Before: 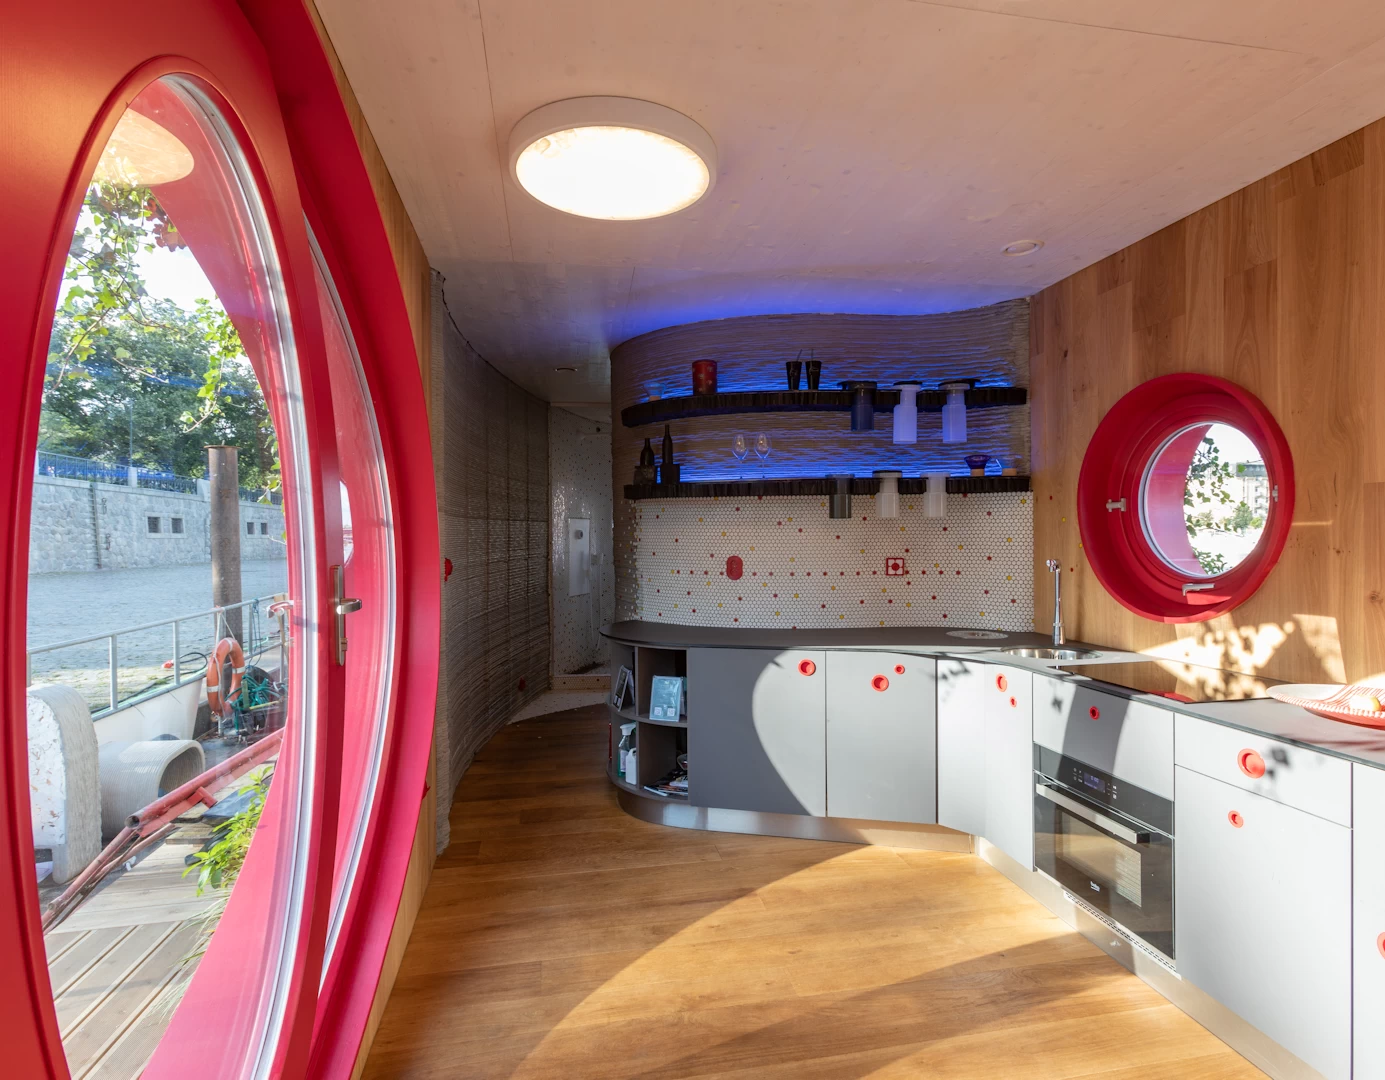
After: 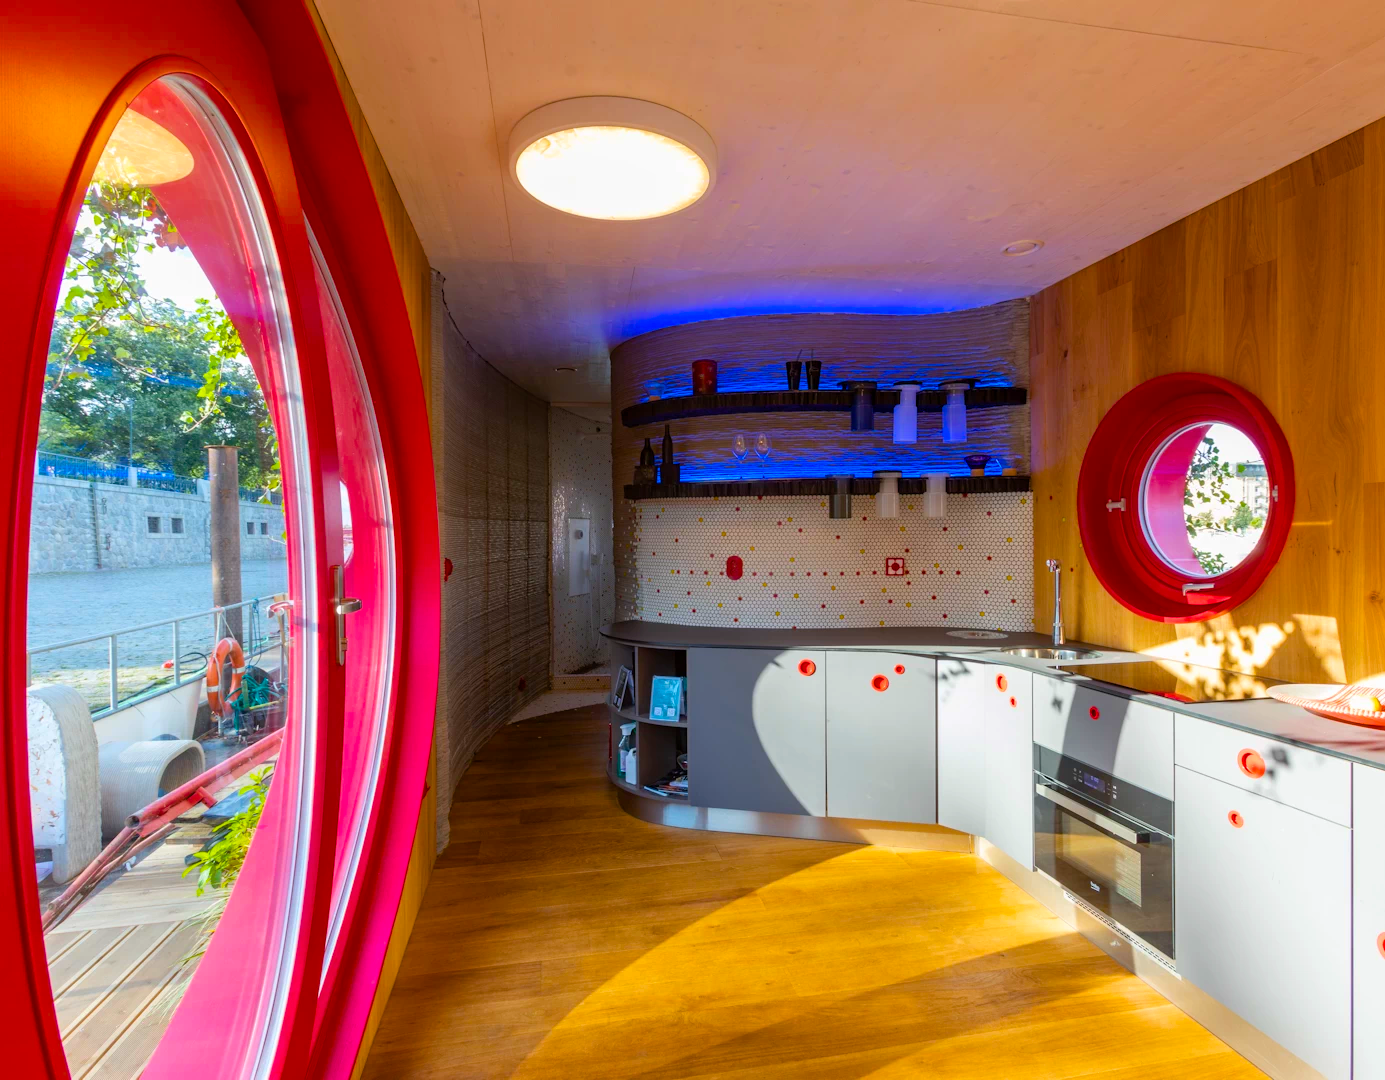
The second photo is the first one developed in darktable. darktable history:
color balance rgb: linear chroma grading › global chroma 25.214%, perceptual saturation grading › global saturation 25.614%, global vibrance 29.7%
